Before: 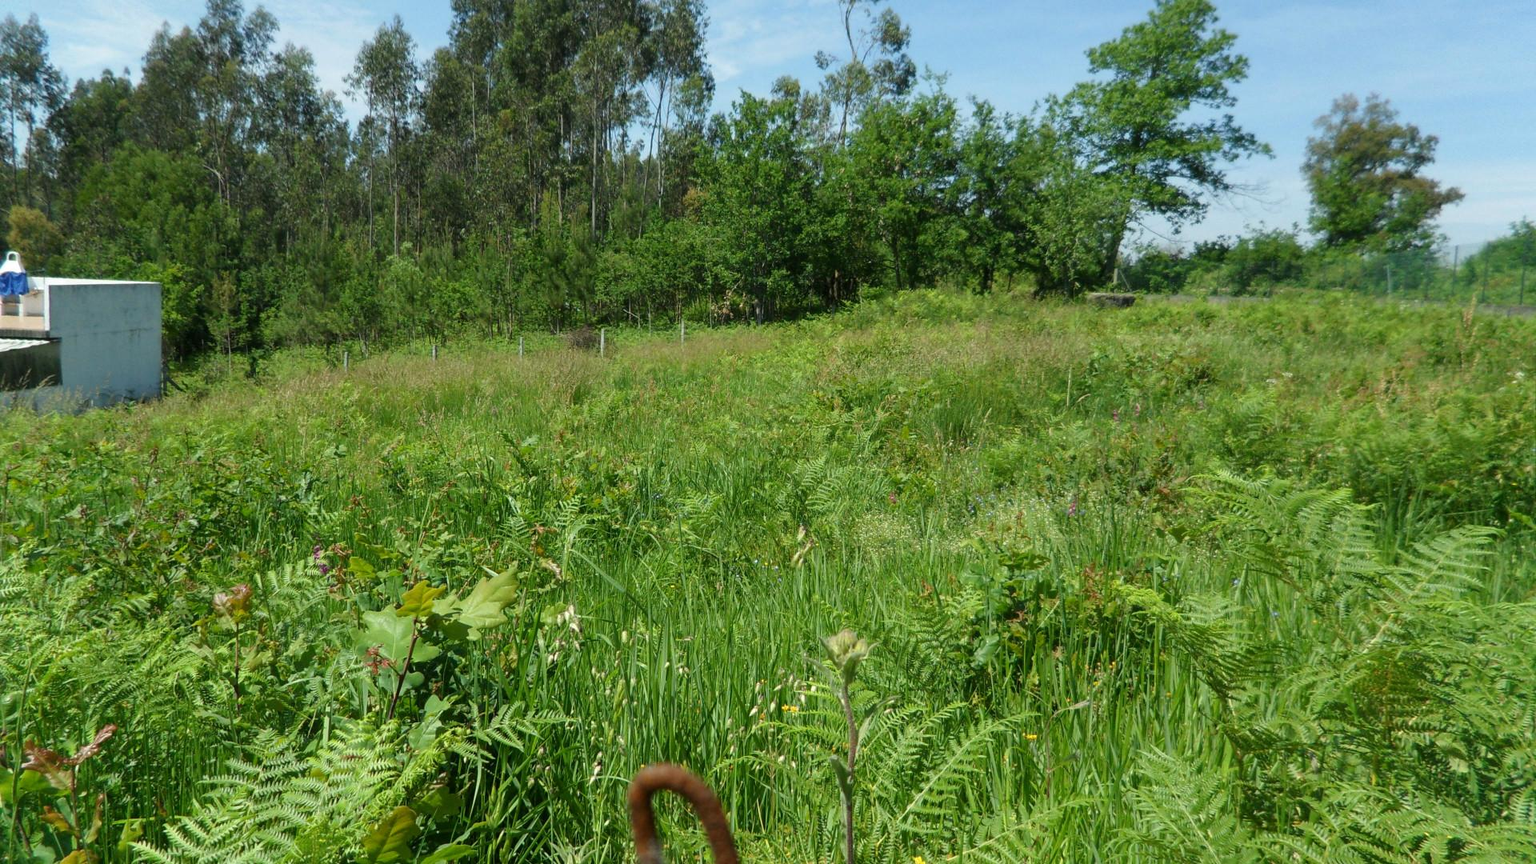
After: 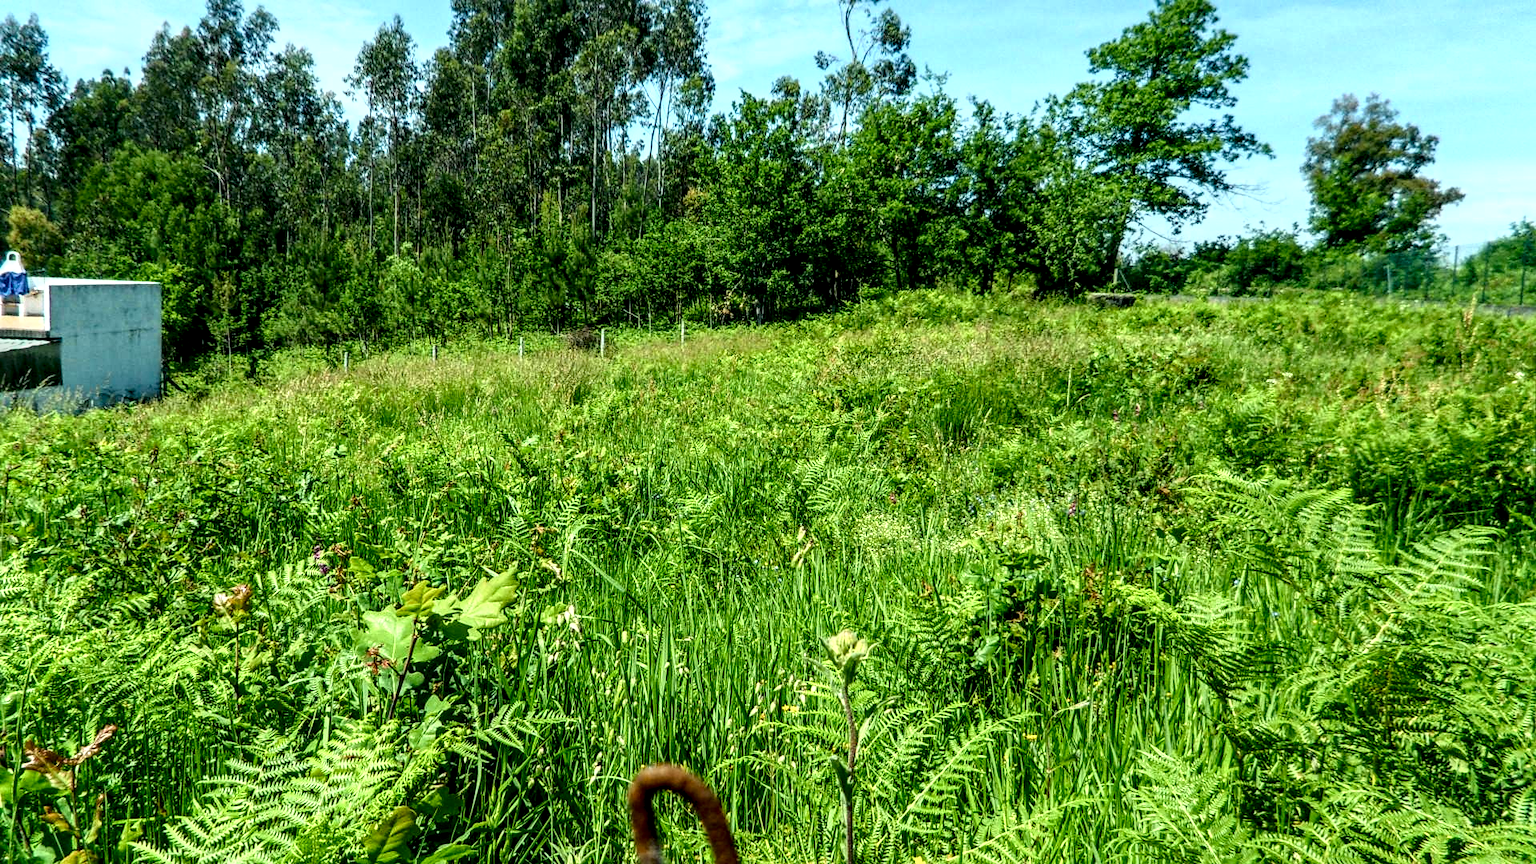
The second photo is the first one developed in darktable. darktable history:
local contrast: highlights 12%, shadows 38%, detail 183%, midtone range 0.471
white balance: emerald 1
sharpen: amount 0.2
tone curve: curves: ch0 [(0, 0.018) (0.162, 0.128) (0.434, 0.478) (0.667, 0.785) (0.819, 0.943) (1, 0.991)]; ch1 [(0, 0) (0.402, 0.36) (0.476, 0.449) (0.506, 0.505) (0.523, 0.518) (0.582, 0.586) (0.641, 0.668) (0.7, 0.741) (1, 1)]; ch2 [(0, 0) (0.416, 0.403) (0.483, 0.472) (0.503, 0.505) (0.521, 0.519) (0.547, 0.561) (0.597, 0.643) (0.699, 0.759) (0.997, 0.858)], color space Lab, independent channels
